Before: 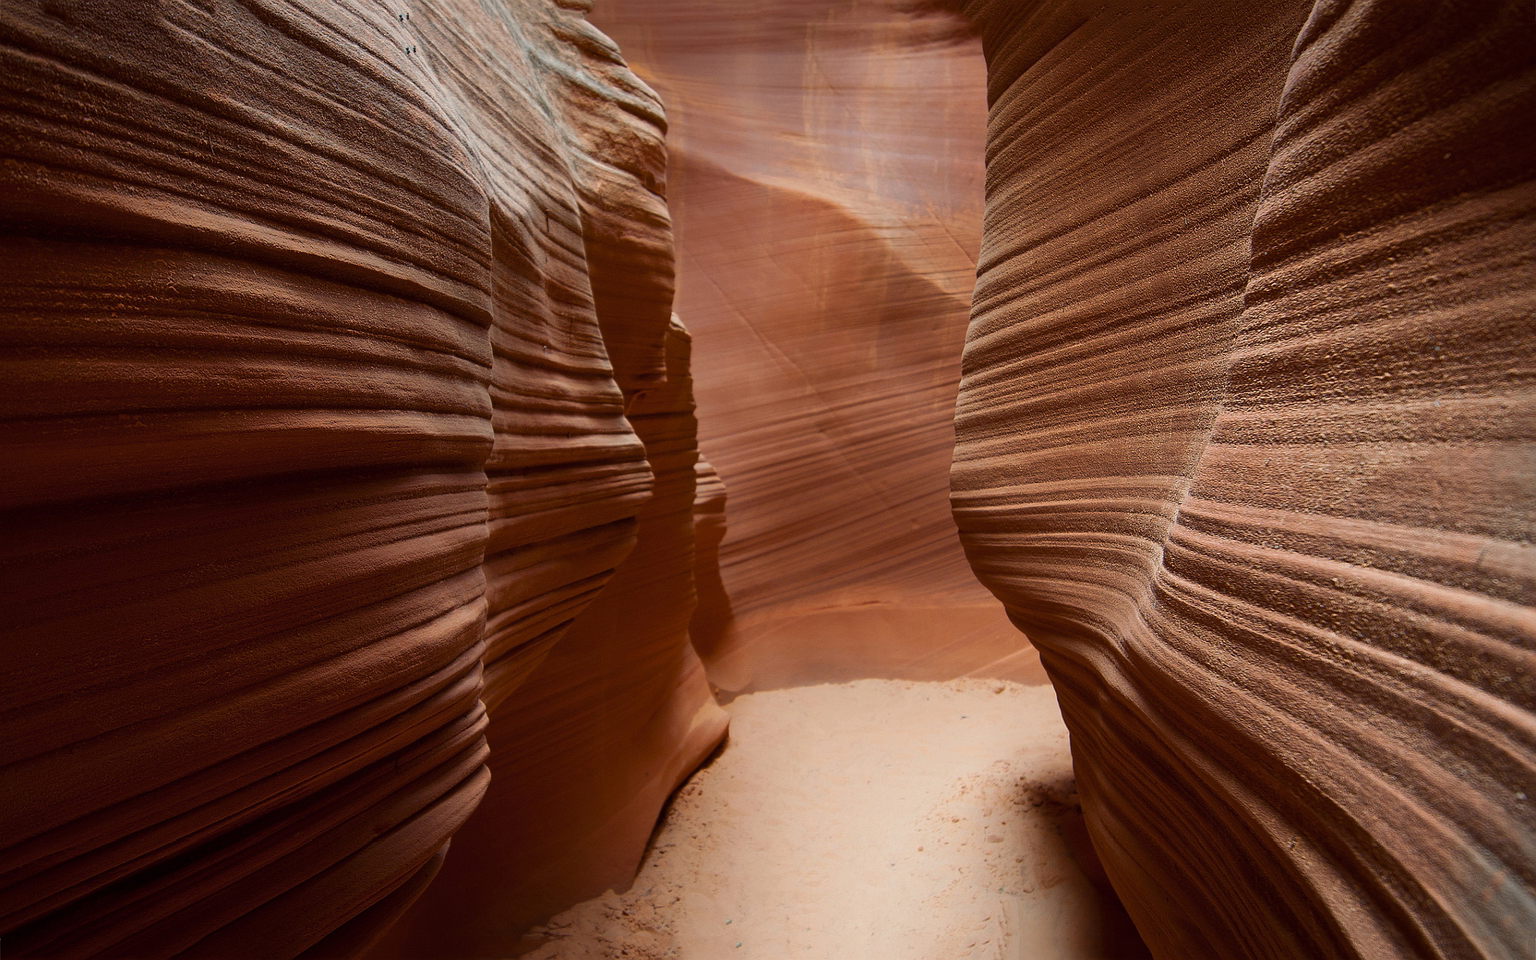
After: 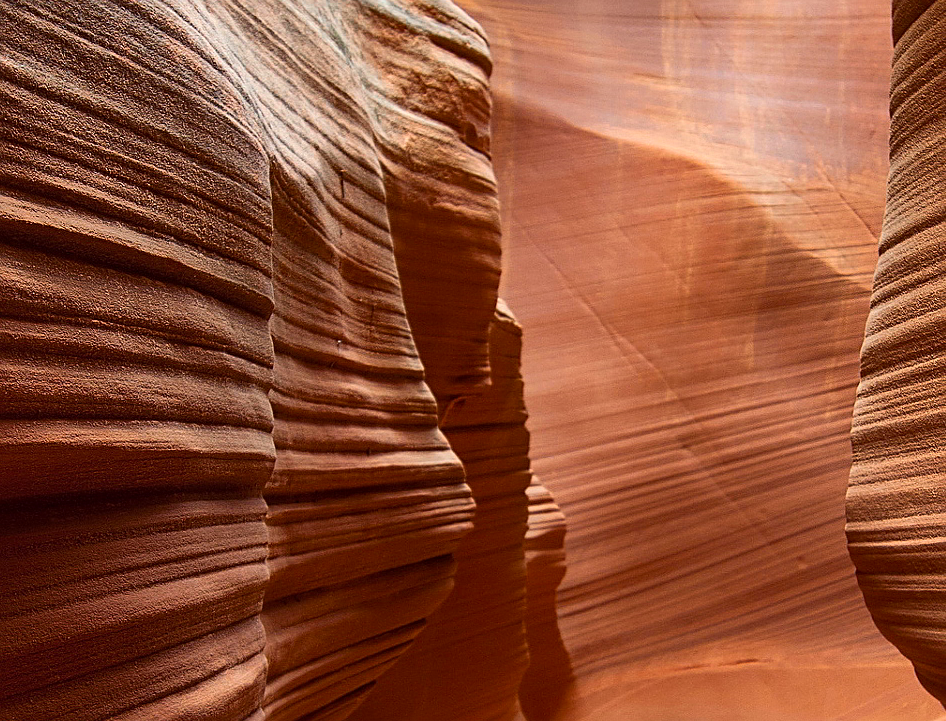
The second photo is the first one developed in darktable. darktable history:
crop: left 17.835%, top 7.675%, right 32.881%, bottom 32.213%
rotate and perspective: automatic cropping off
color correction: saturation 1.1
sharpen: on, module defaults
contrast brightness saturation: contrast 0.2, brightness 0.15, saturation 0.14
local contrast: highlights 100%, shadows 100%, detail 120%, midtone range 0.2
